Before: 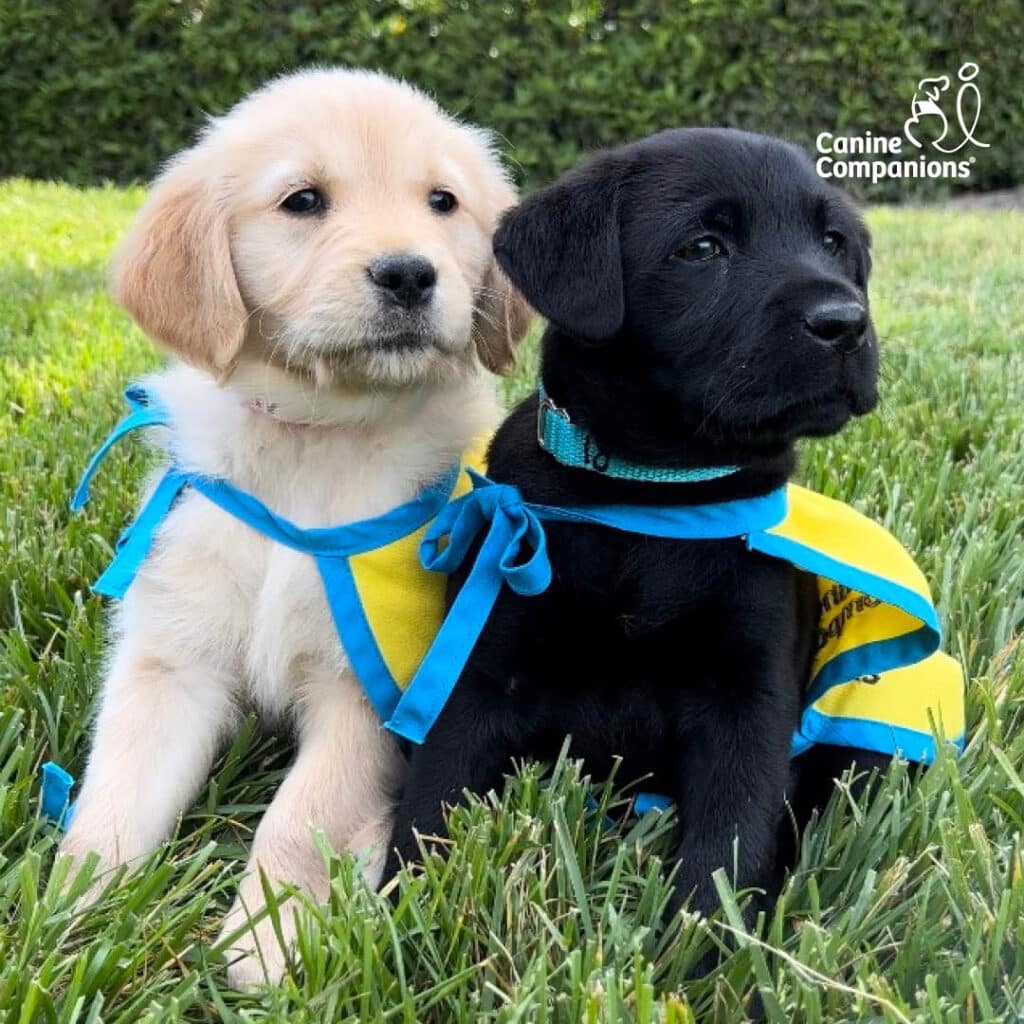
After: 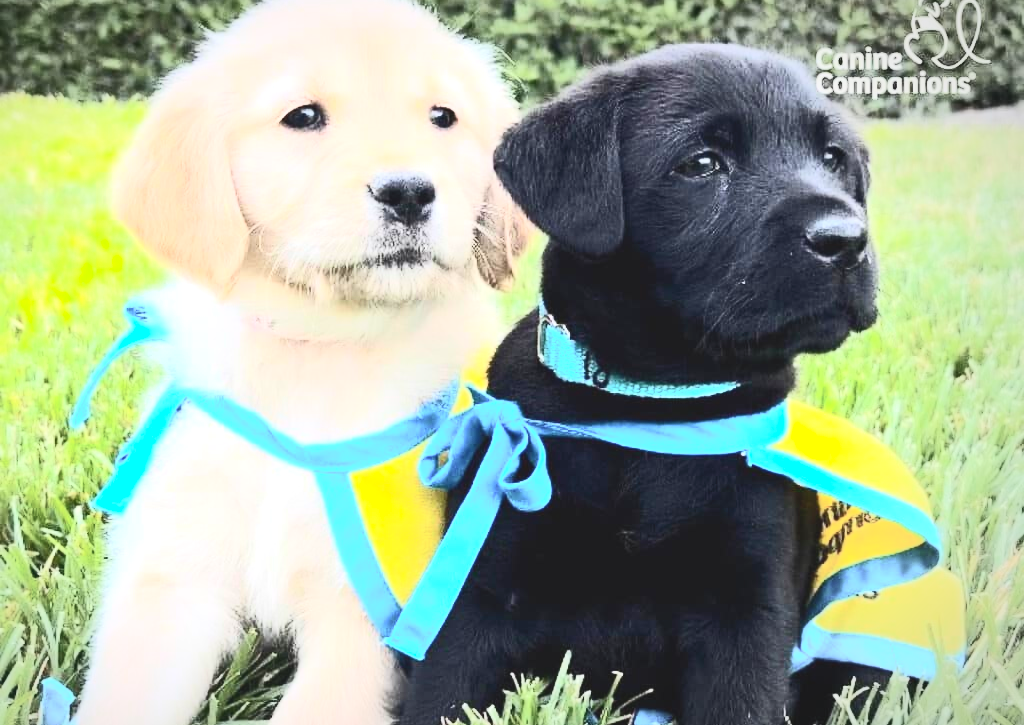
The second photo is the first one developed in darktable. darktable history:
crop and rotate: top 8.206%, bottom 20.942%
exposure: black level correction 0, exposure 1.095 EV, compensate exposure bias true, compensate highlight preservation false
vignetting: fall-off radius 60.3%, brightness -0.273, center (-0.147, 0.017), automatic ratio true
tone curve: curves: ch0 [(0, 0.098) (0.262, 0.324) (0.421, 0.59) (0.54, 0.803) (0.725, 0.922) (0.99, 0.974)], color space Lab, independent channels, preserve colors none
